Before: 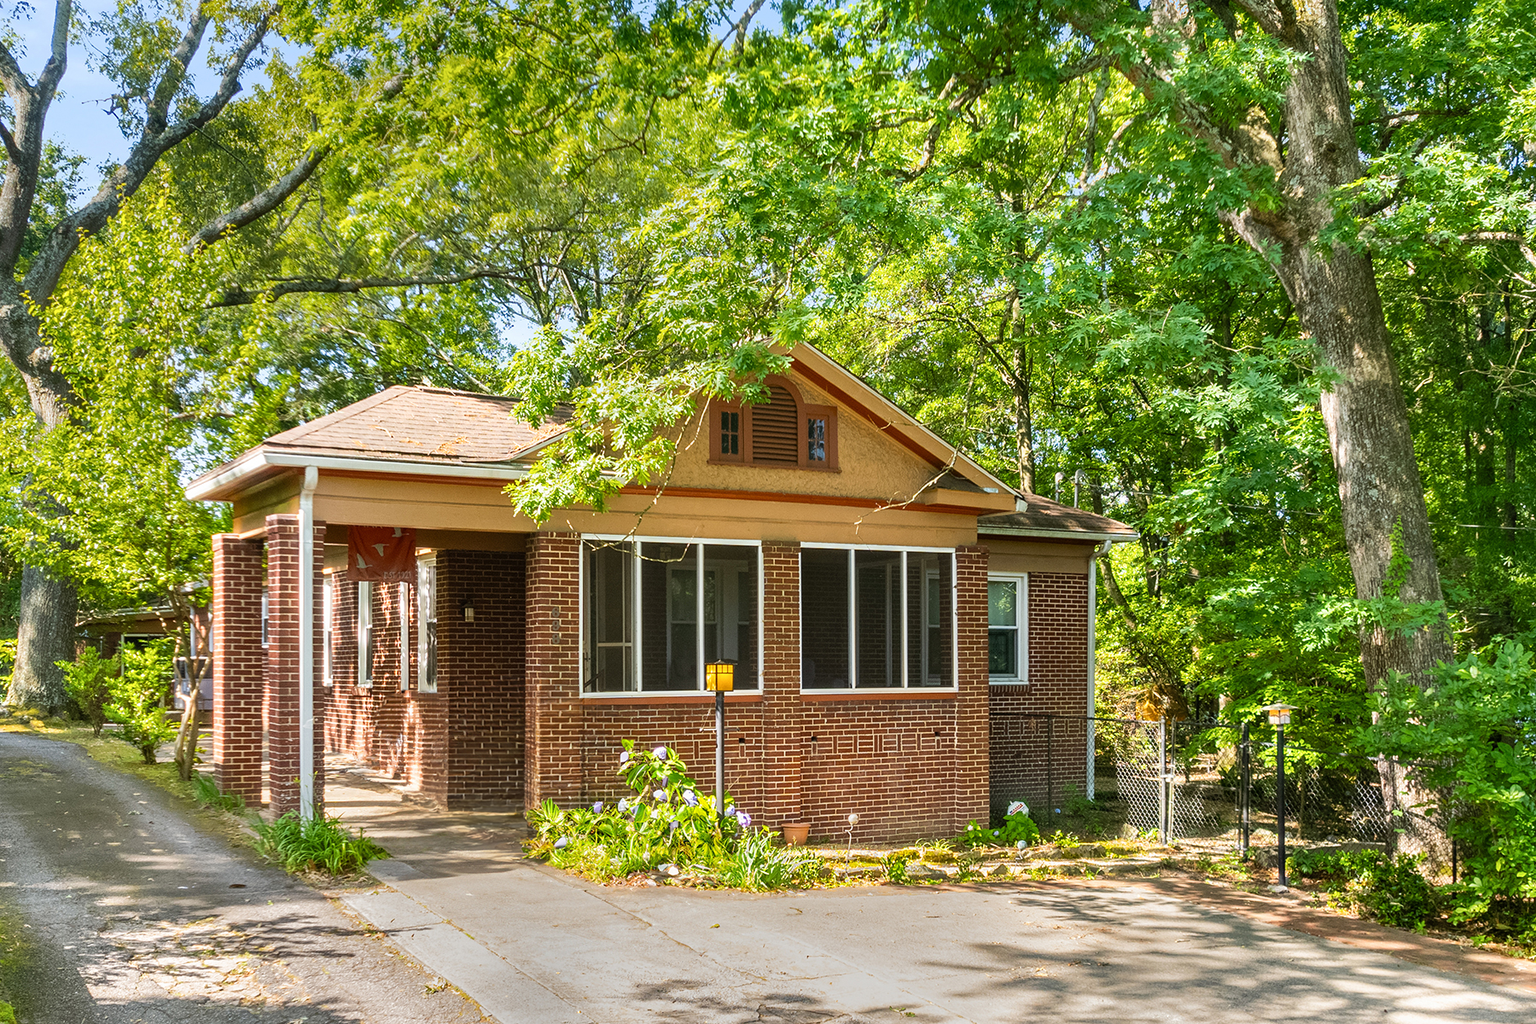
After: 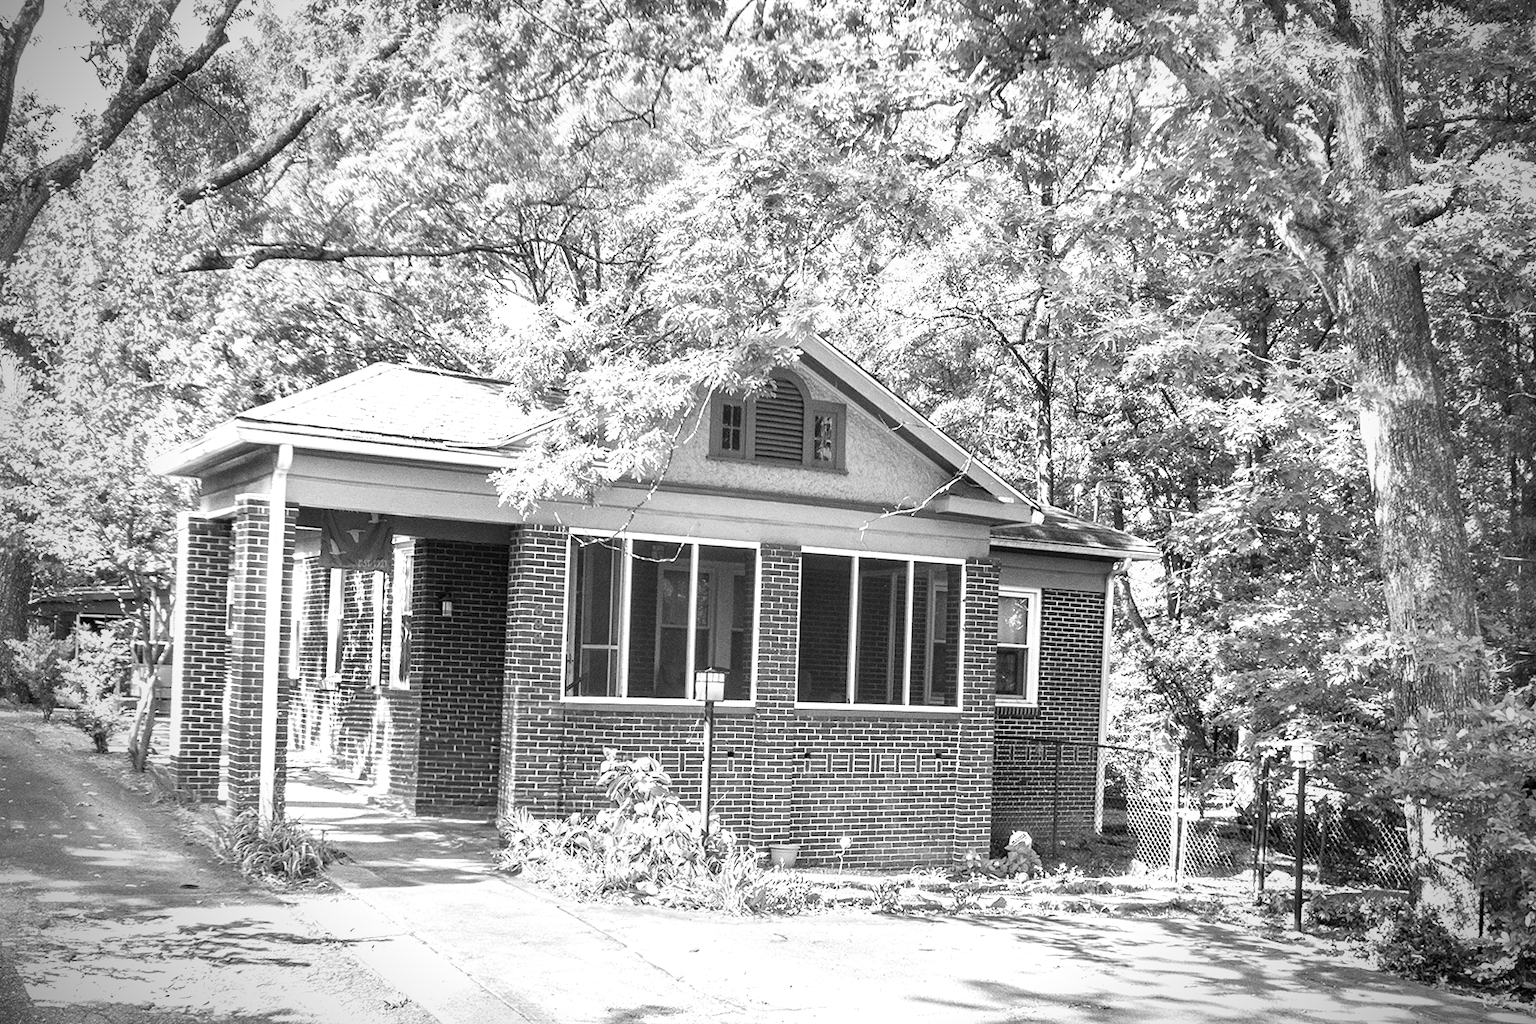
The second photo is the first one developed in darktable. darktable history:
white balance: red 0.926, green 1.003, blue 1.133
grain: coarseness 0.09 ISO
exposure: black level correction 0.001, exposure 1 EV, compensate highlight preservation false
color zones: curves: ch1 [(0, -0.014) (0.143, -0.013) (0.286, -0.013) (0.429, -0.016) (0.571, -0.019) (0.714, -0.015) (0.857, 0.002) (1, -0.014)]
vignetting: fall-off start 75%, brightness -0.692, width/height ratio 1.084
crop and rotate: angle -2.38°
velvia: strength 15%
